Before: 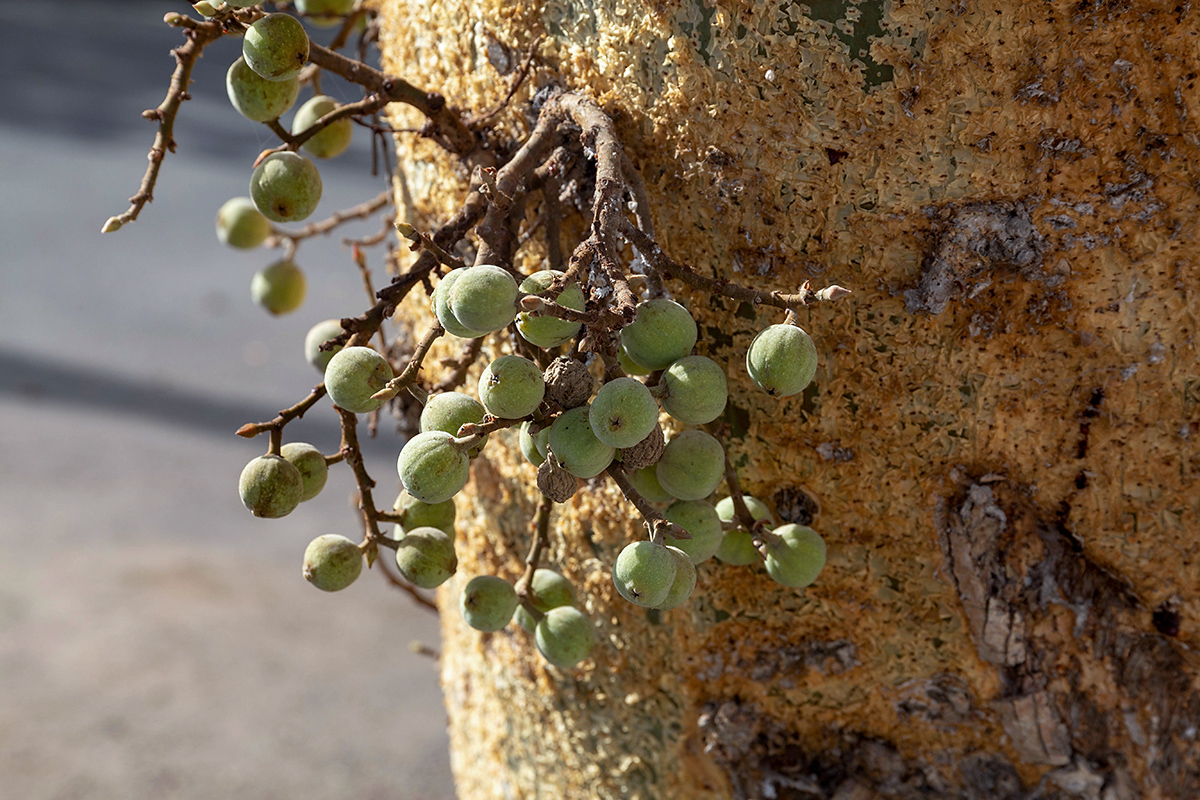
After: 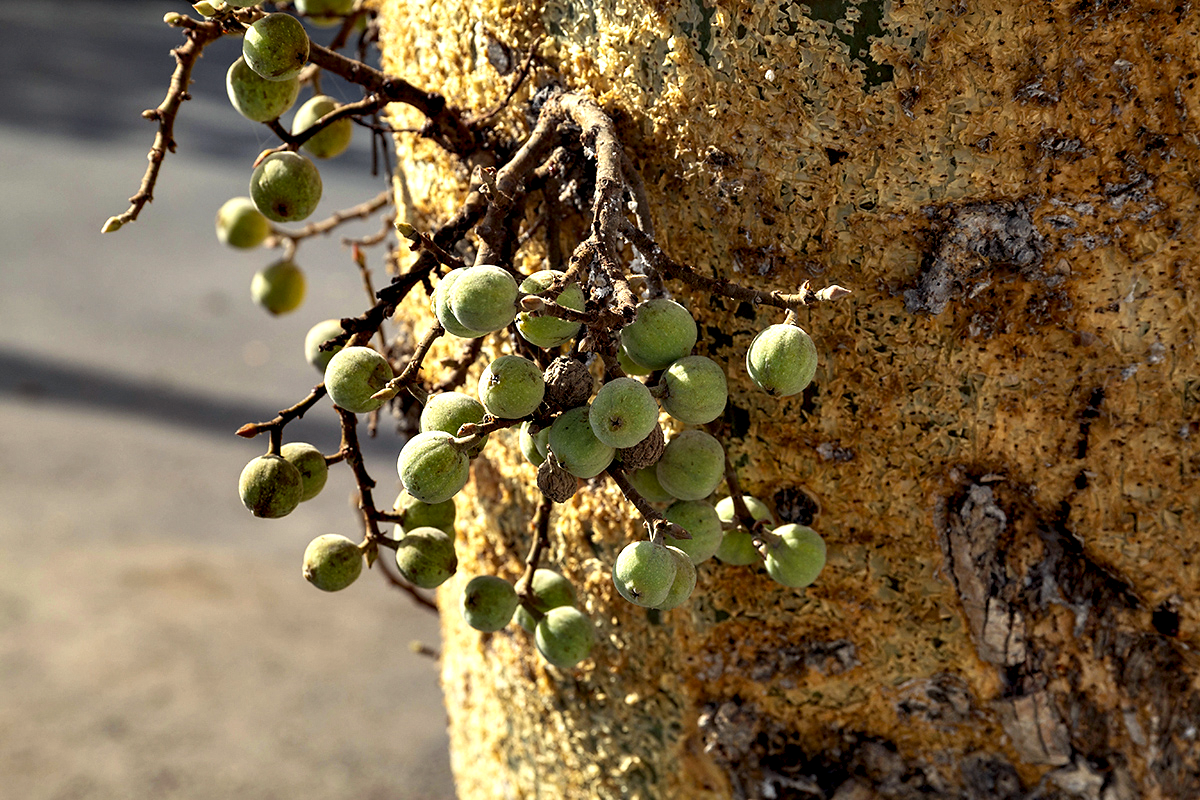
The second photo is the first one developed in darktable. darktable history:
contrast brightness saturation: saturation -0.048
color correction: highlights a* 1.43, highlights b* 17.1
exposure: exposure 0.018 EV, compensate highlight preservation false
contrast equalizer: y [[0.6 ×6], [0.55 ×6], [0 ×6], [0 ×6], [0 ×6]]
base curve: curves: ch0 [(0, 0) (0.297, 0.298) (1, 1)], preserve colors none
